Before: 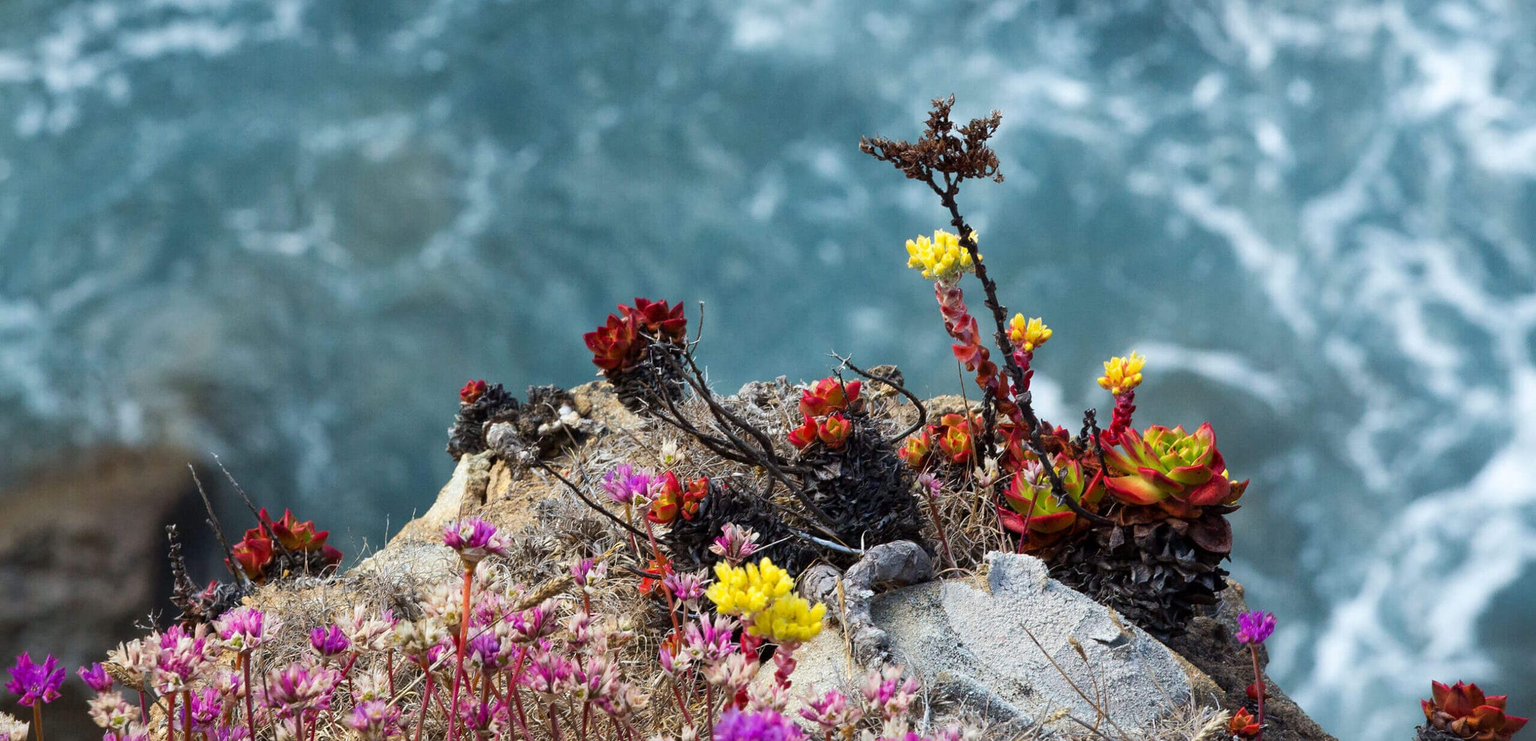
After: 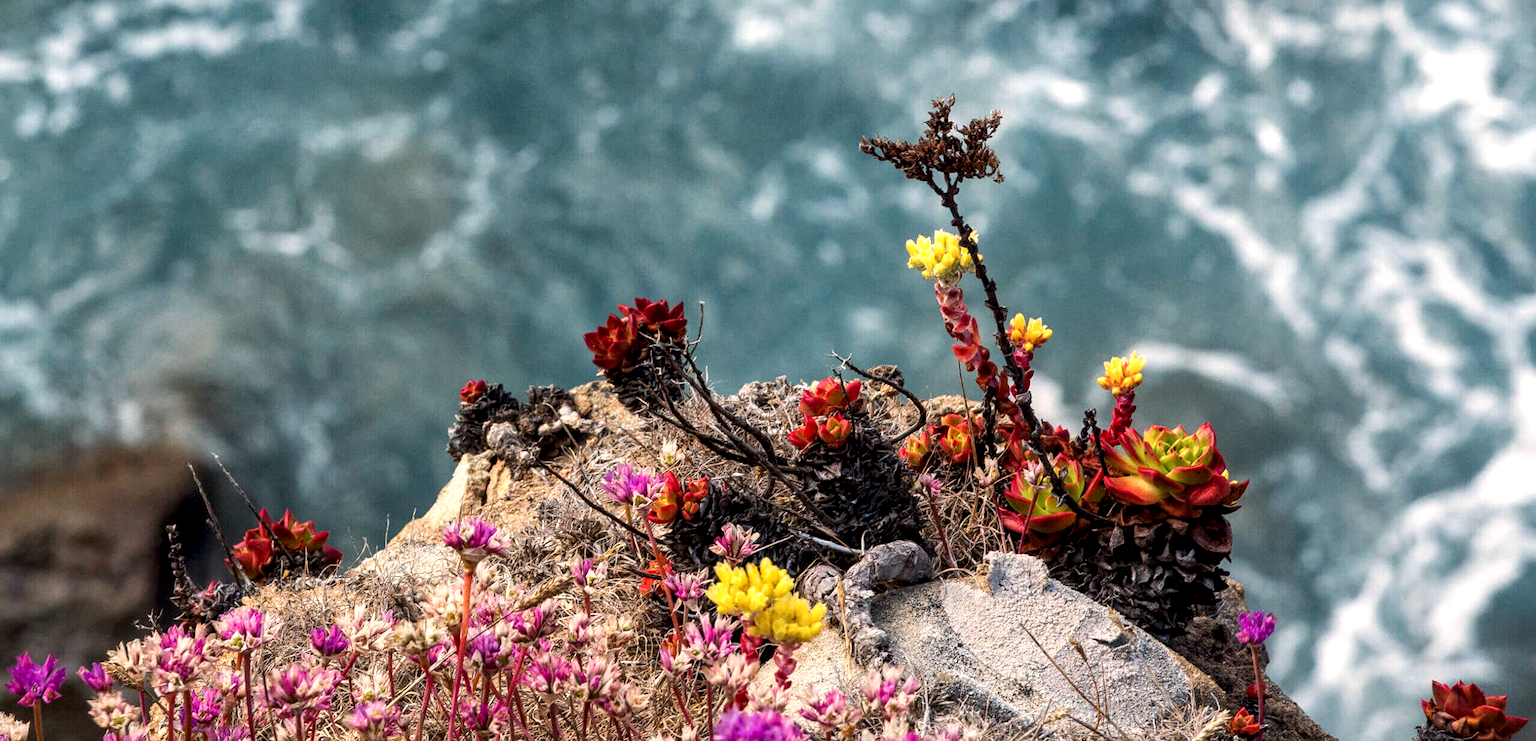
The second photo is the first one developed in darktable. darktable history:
white balance: red 1.127, blue 0.943
local contrast: detail 150%
